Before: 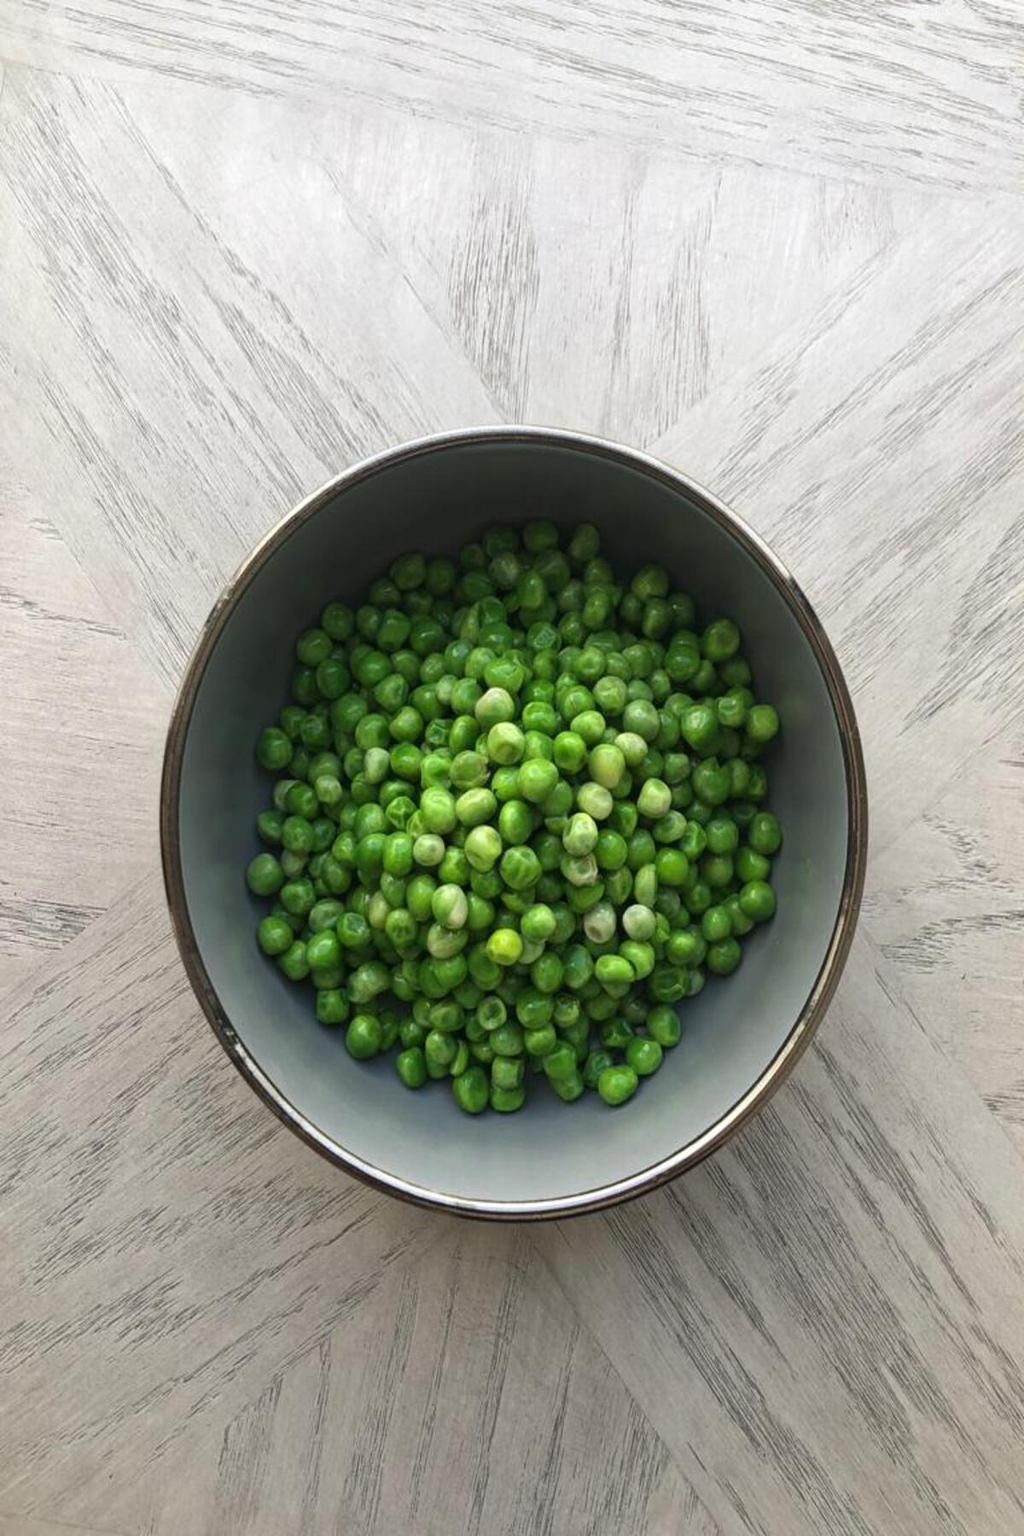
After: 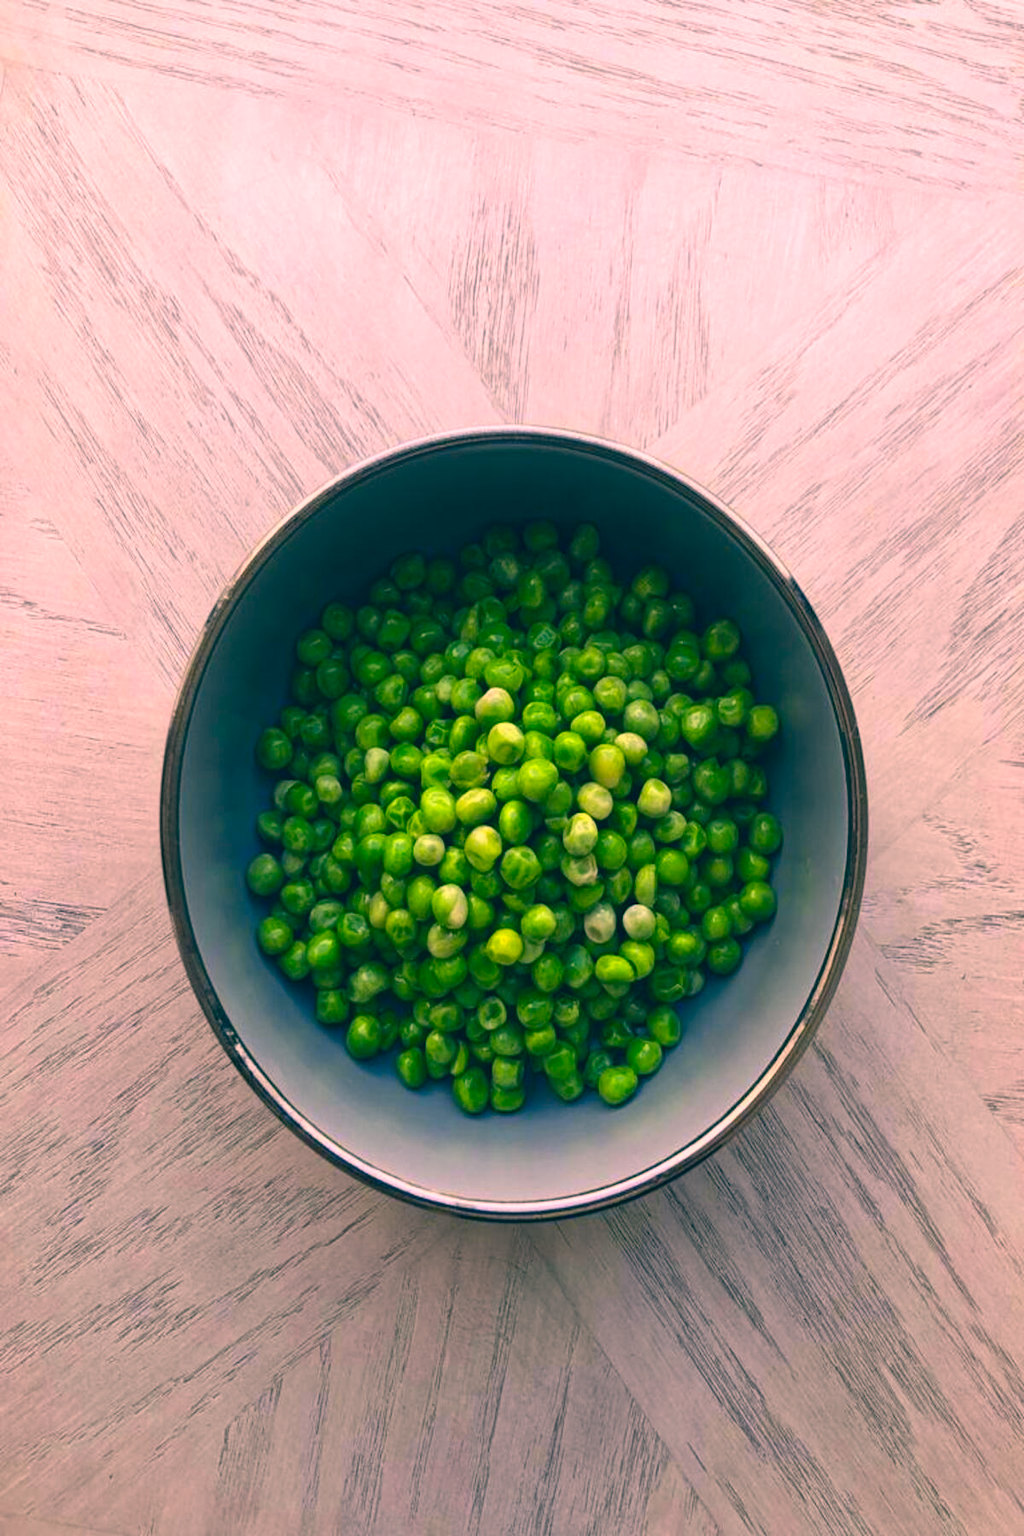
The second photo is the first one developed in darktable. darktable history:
color correction: highlights a* 17.4, highlights b* 0.339, shadows a* -15.26, shadows b* -13.84, saturation 1.53
color calibration: x 0.336, y 0.35, temperature 5436.66 K, gamut compression 0.97
